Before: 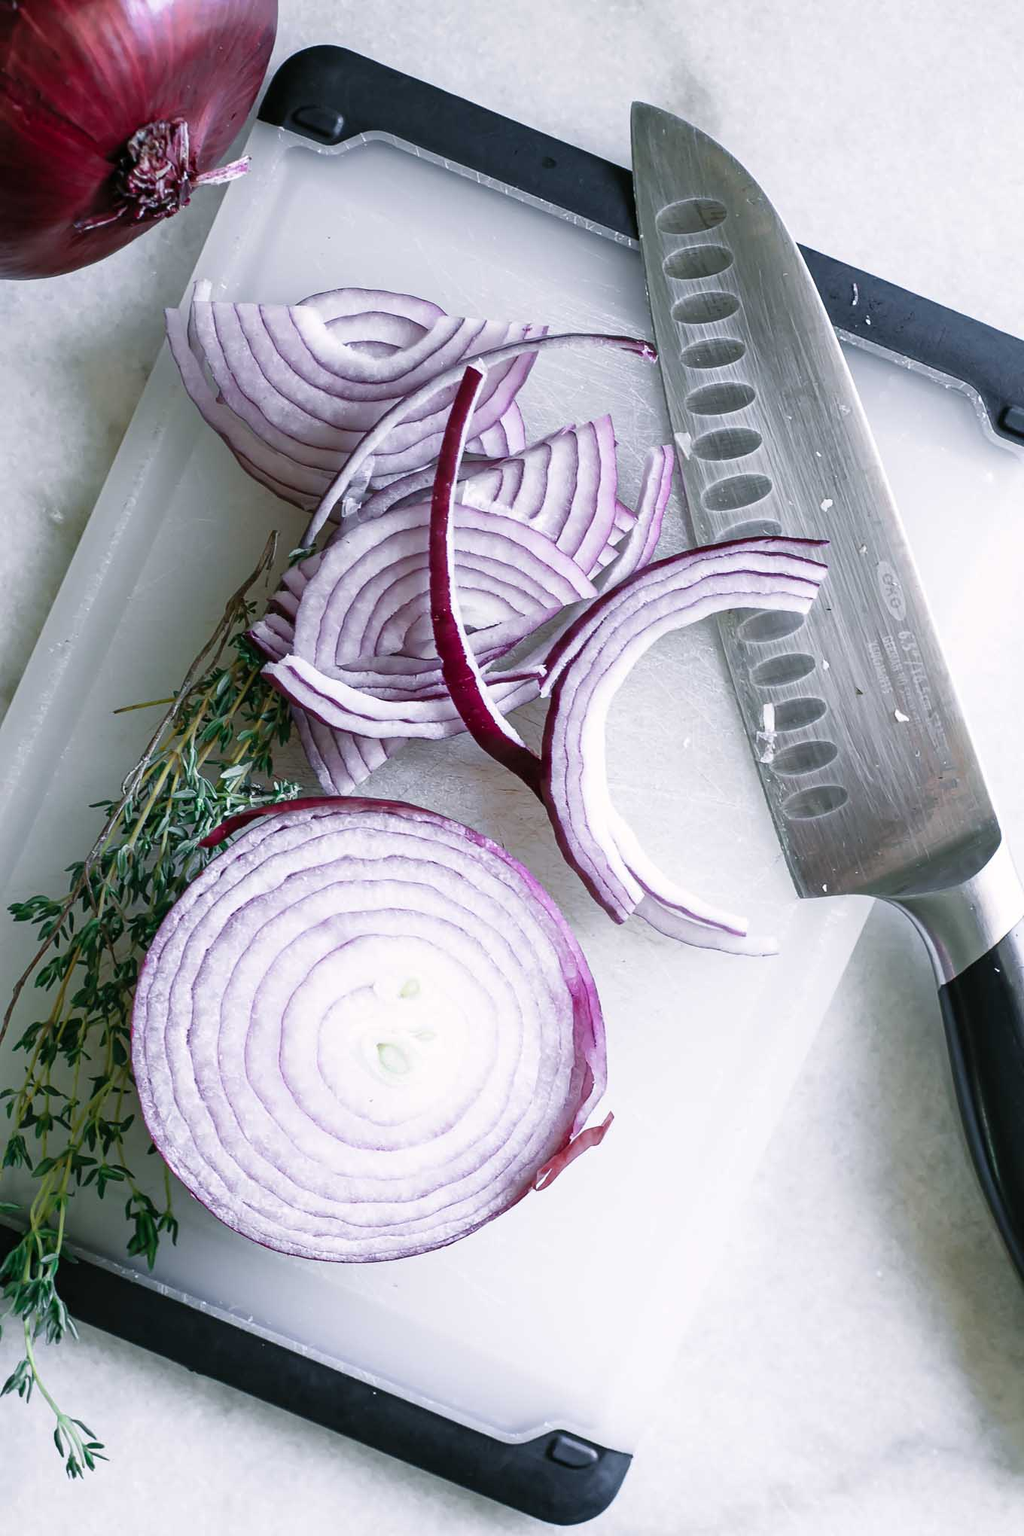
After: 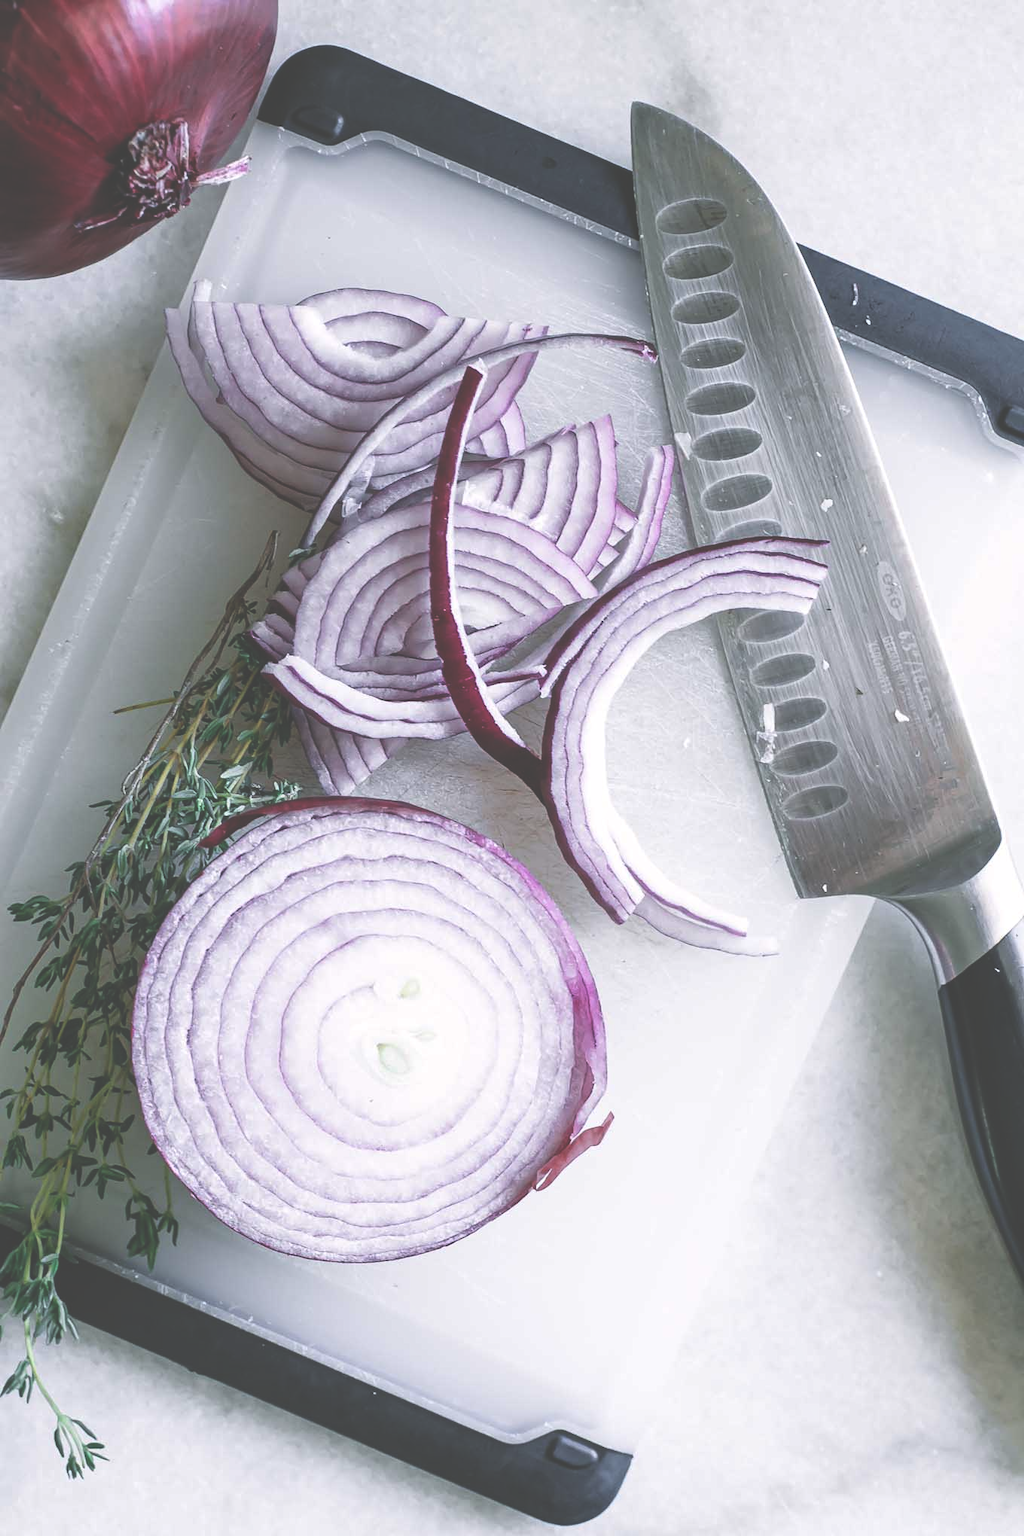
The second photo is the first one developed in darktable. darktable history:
exposure: black level correction -0.062, exposure -0.05 EV, compensate highlight preservation false
local contrast: highlights 107%, shadows 102%, detail 120%, midtone range 0.2
